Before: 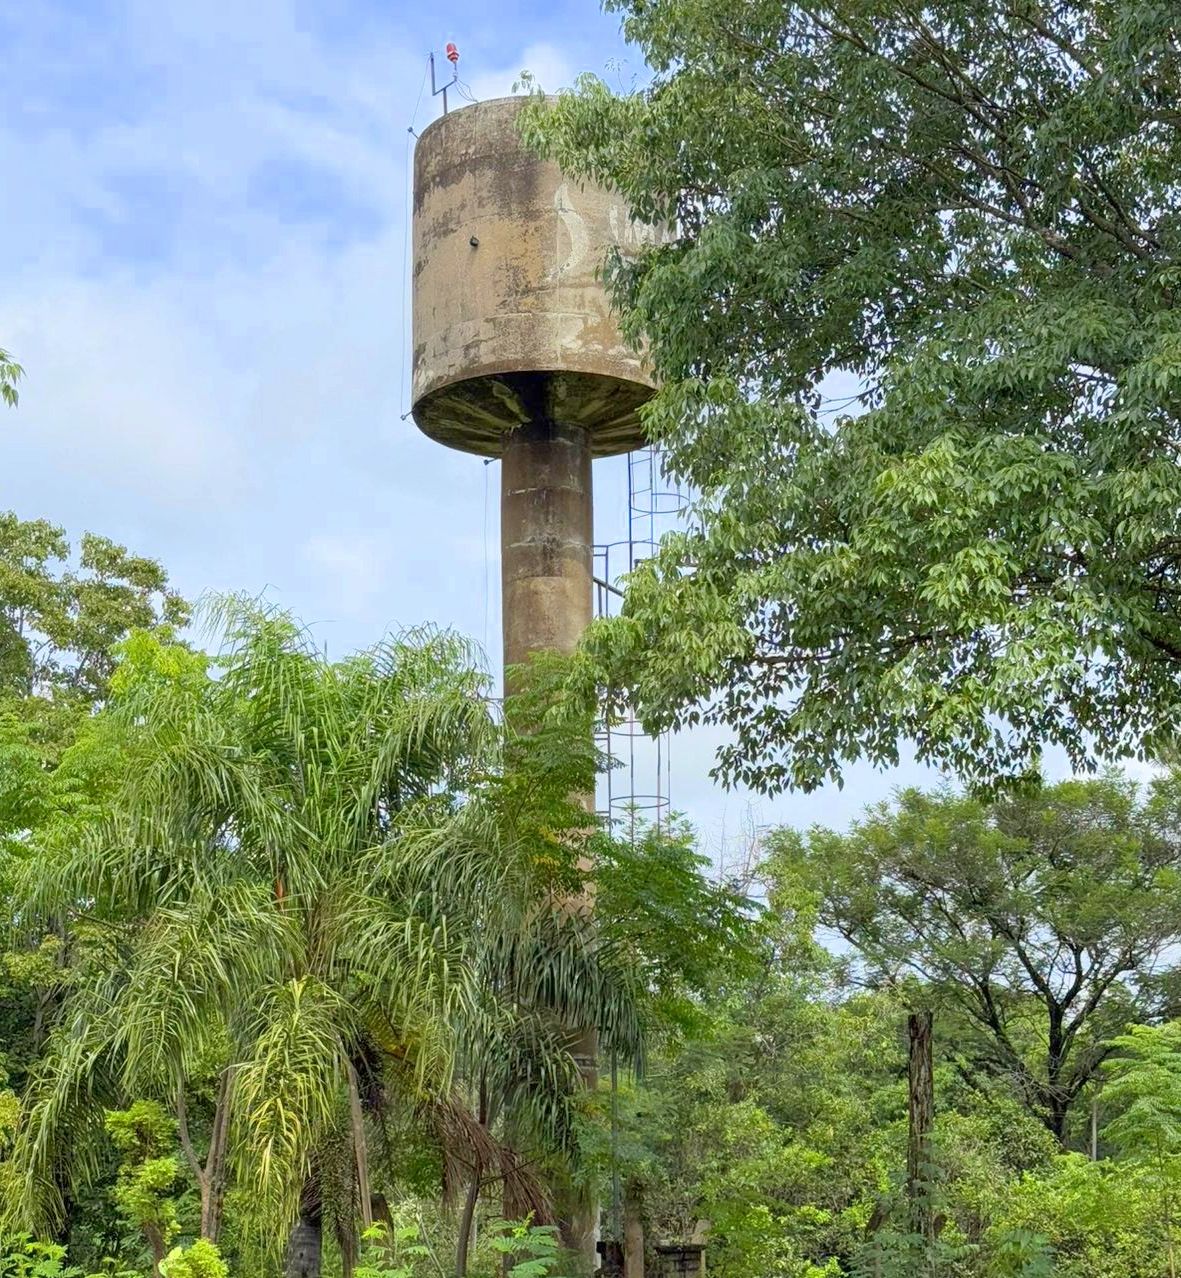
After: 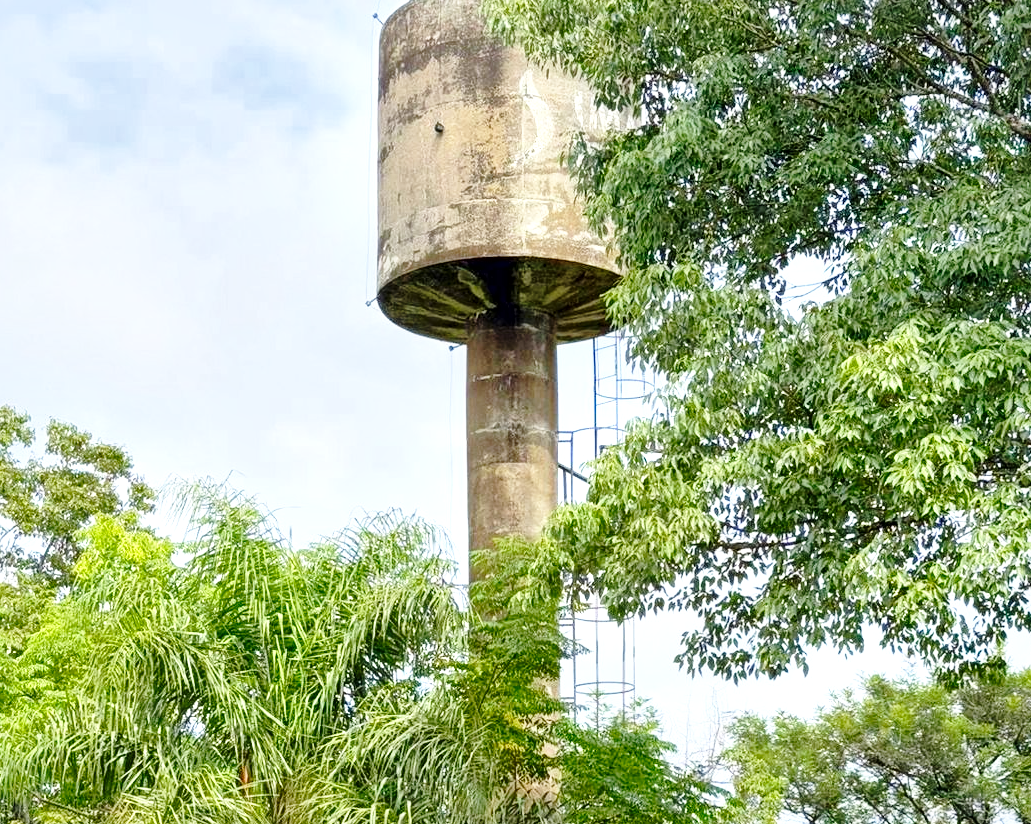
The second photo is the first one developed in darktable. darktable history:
local contrast: mode bilateral grid, contrast 20, coarseness 50, detail 171%, midtone range 0.2
crop: left 3.046%, top 8.921%, right 9.628%, bottom 26.599%
base curve: curves: ch0 [(0, 0) (0.028, 0.03) (0.121, 0.232) (0.46, 0.748) (0.859, 0.968) (1, 1)], preserve colors none
